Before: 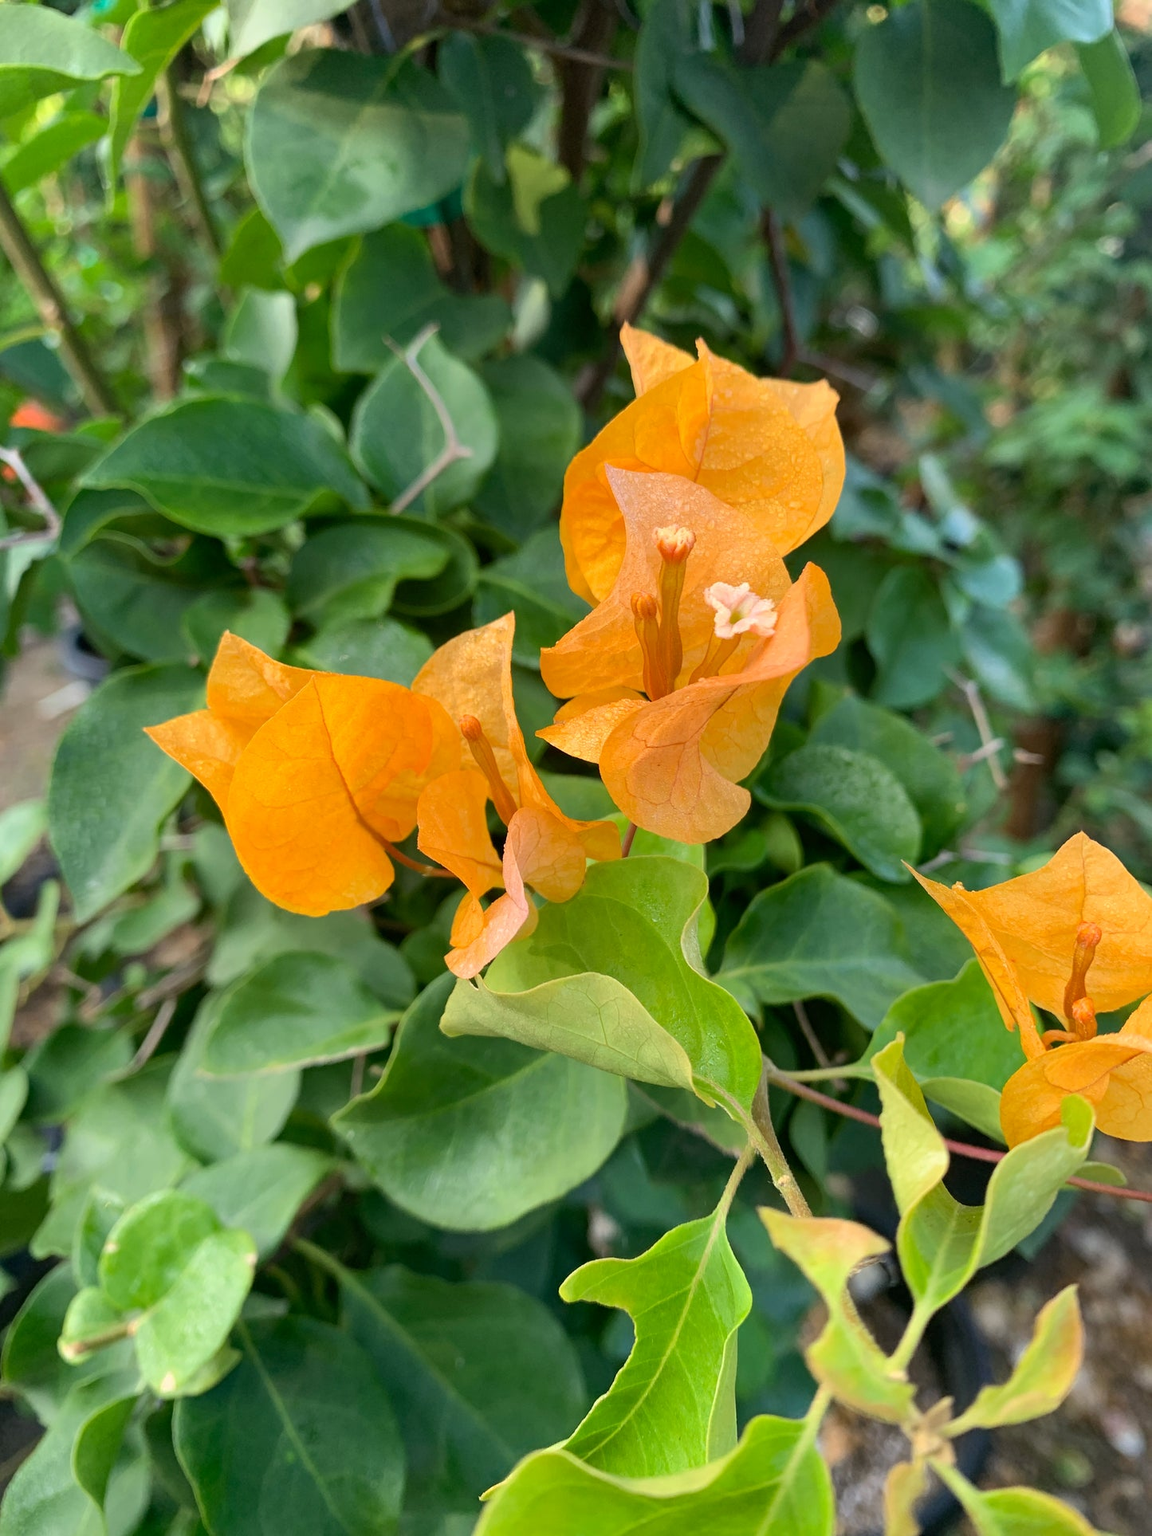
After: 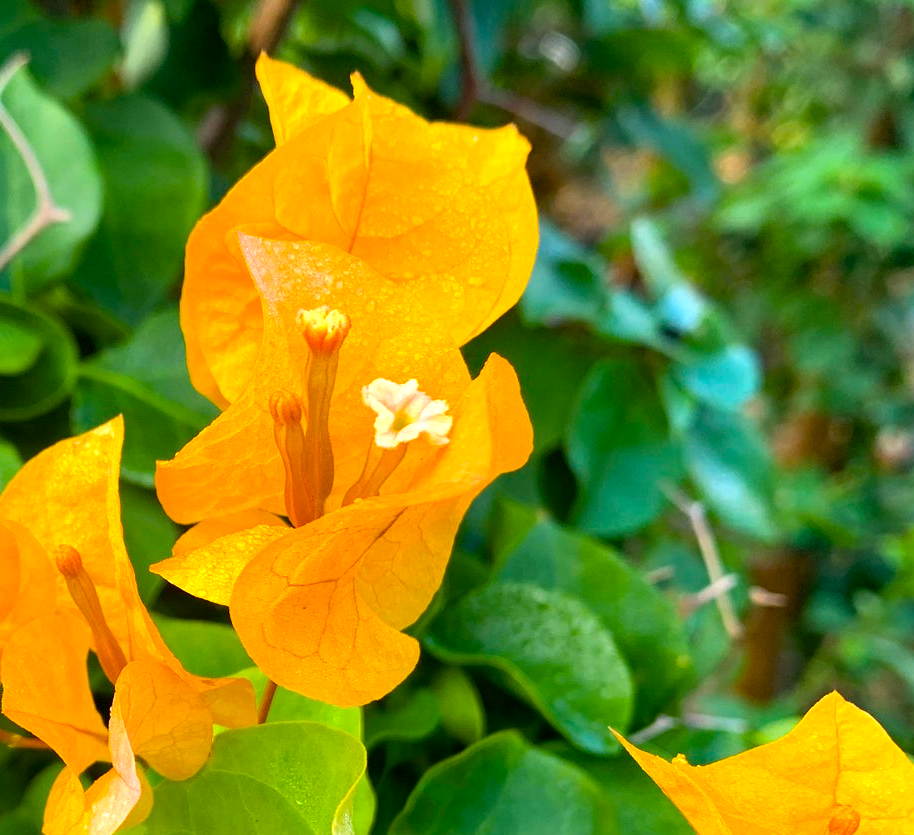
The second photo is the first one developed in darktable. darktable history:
crop: left 36.178%, top 18.284%, right 0.561%, bottom 38.369%
color balance rgb: perceptual saturation grading › global saturation 19.427%, perceptual brilliance grading › global brilliance 17.512%, global vibrance 42.747%
